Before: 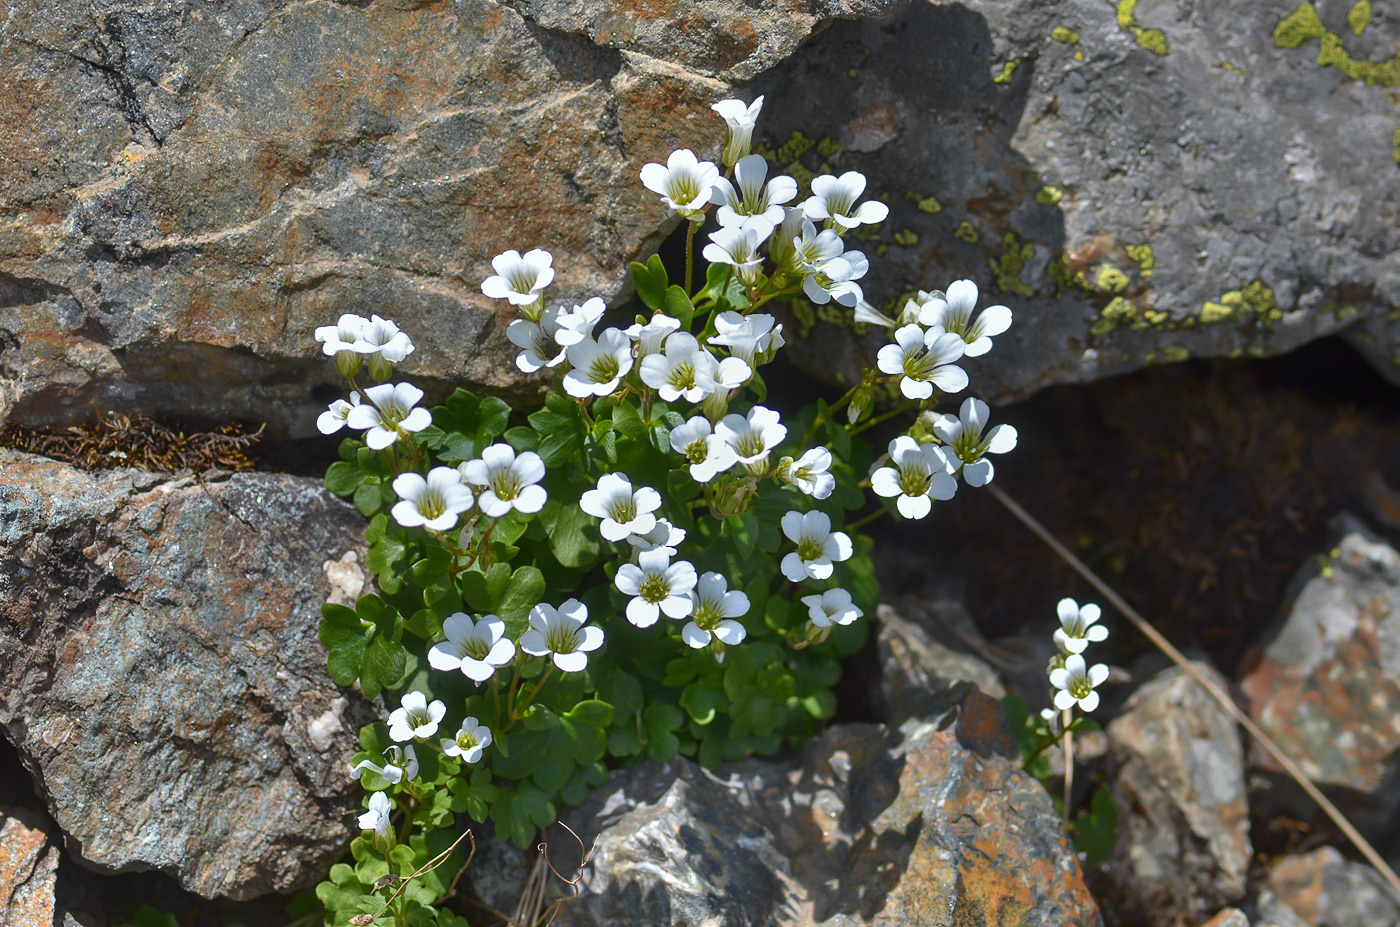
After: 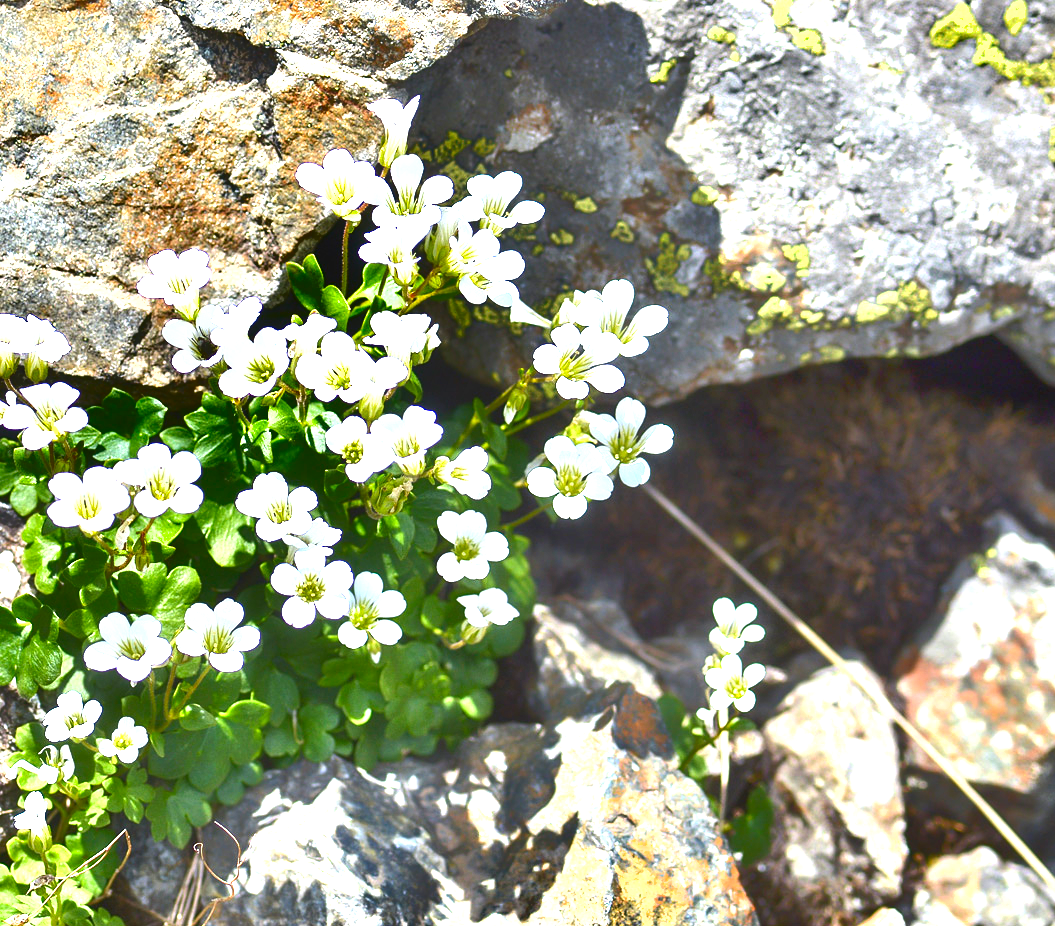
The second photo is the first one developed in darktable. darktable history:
crop and rotate: left 24.6%
exposure: exposure 2.25 EV, compensate highlight preservation false
shadows and highlights: soften with gaussian
